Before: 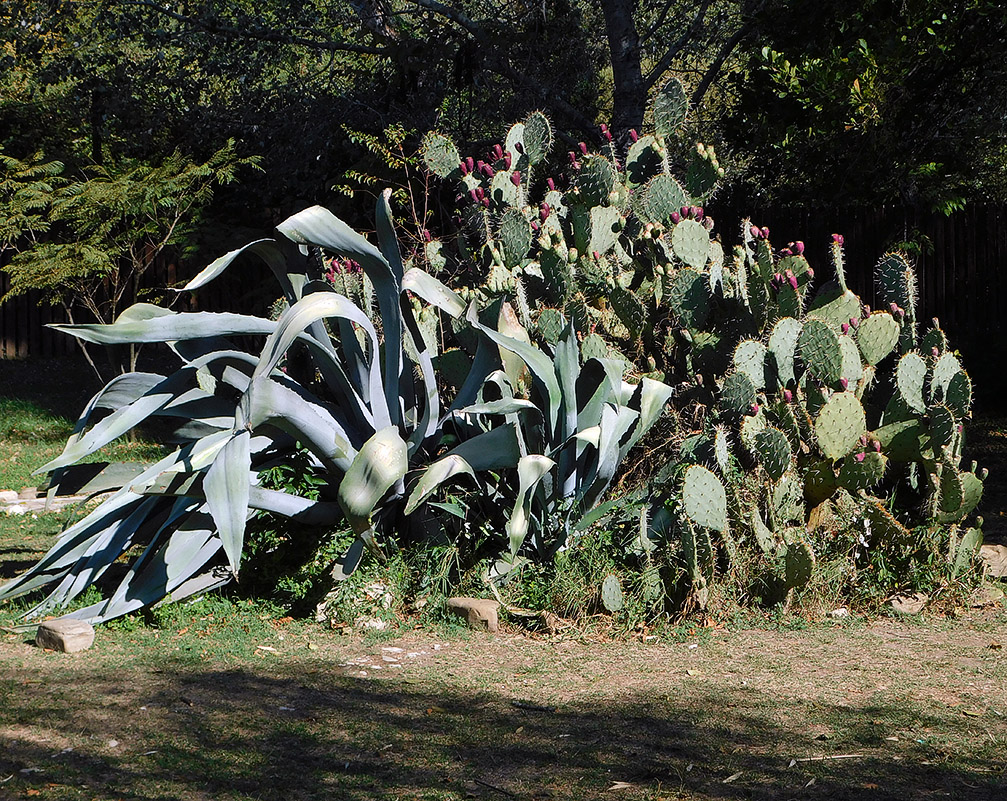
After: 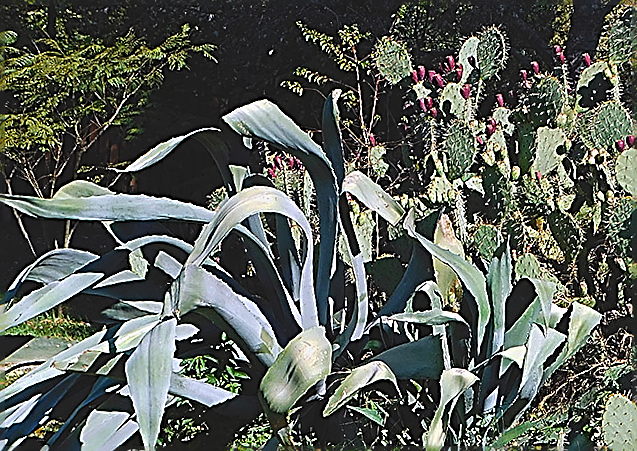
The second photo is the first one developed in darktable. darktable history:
sharpen: amount 1.983
crop and rotate: angle -5.41°, left 2.185%, top 6.792%, right 27.339%, bottom 30.373%
exposure: black level correction -0.014, exposure -0.195 EV, compensate highlight preservation false
color balance rgb: perceptual saturation grading › global saturation 0.316%, global vibrance 50.39%
